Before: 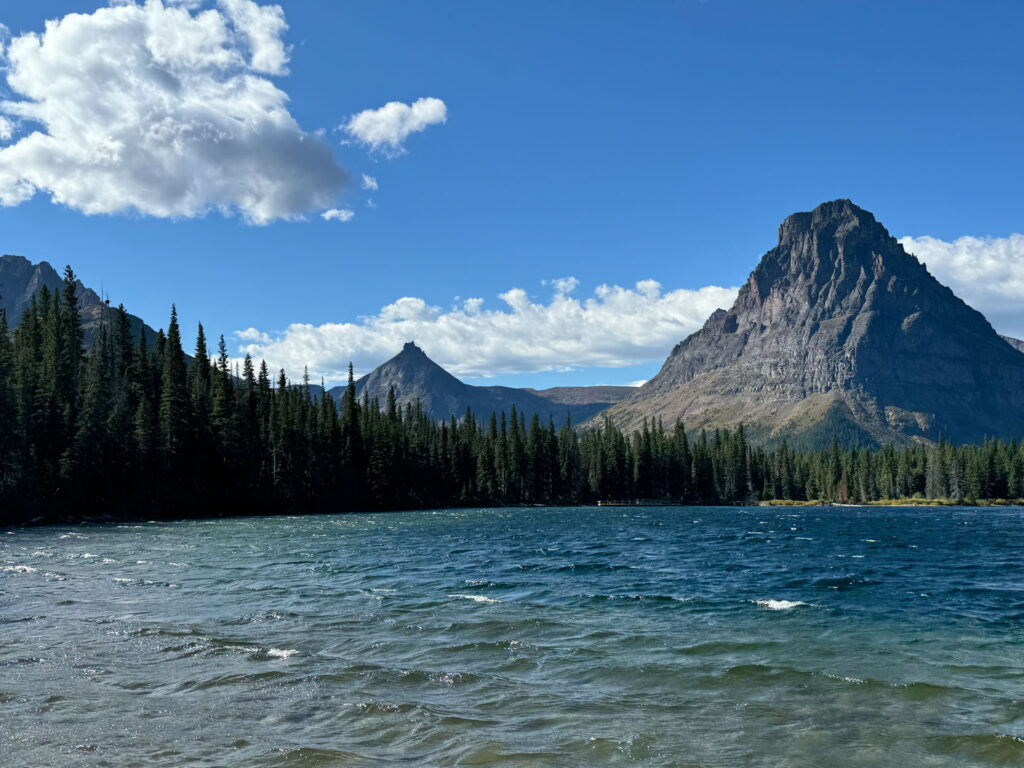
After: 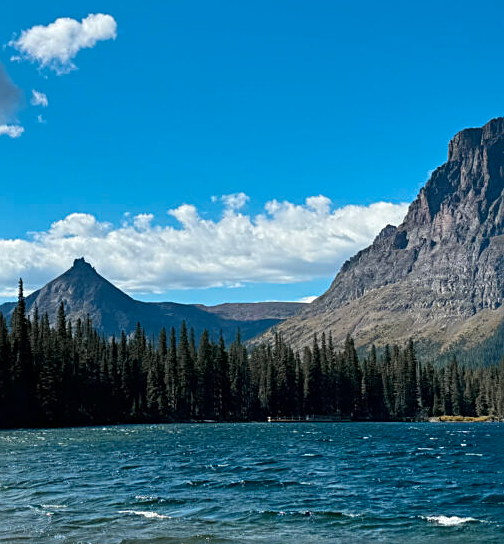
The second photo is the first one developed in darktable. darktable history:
color zones: curves: ch1 [(0.263, 0.53) (0.376, 0.287) (0.487, 0.512) (0.748, 0.547) (1, 0.513)]; ch2 [(0.262, 0.45) (0.751, 0.477)], mix 40.93%
sharpen: on, module defaults
crop: left 32.318%, top 10.983%, right 18.418%, bottom 17.572%
